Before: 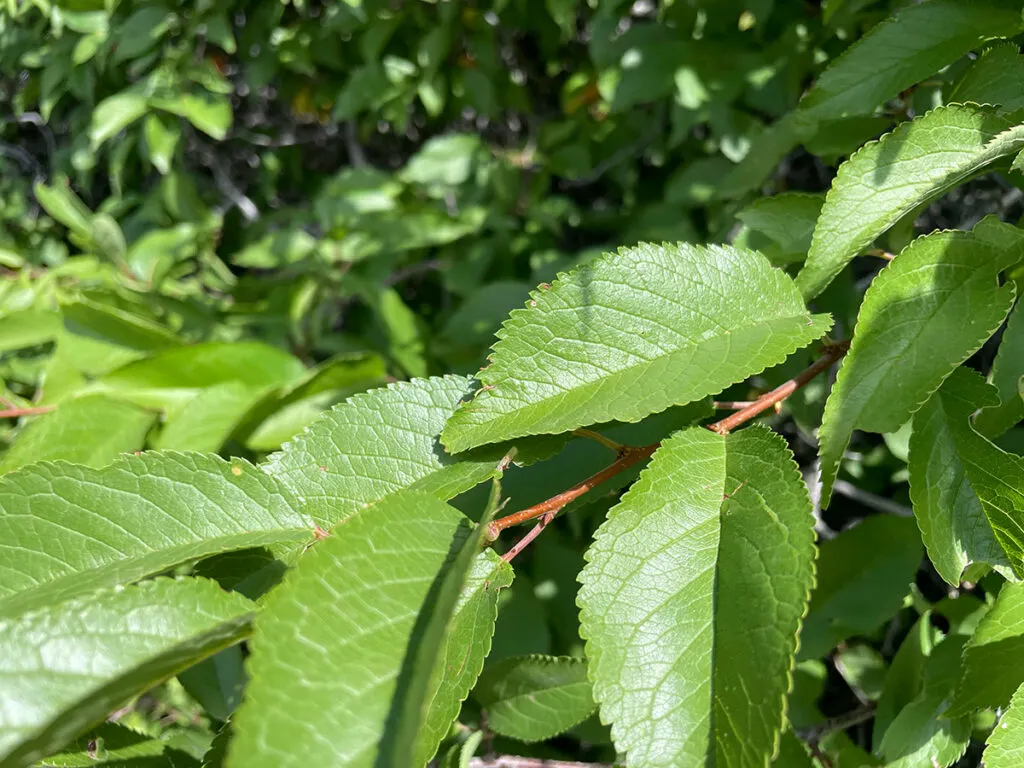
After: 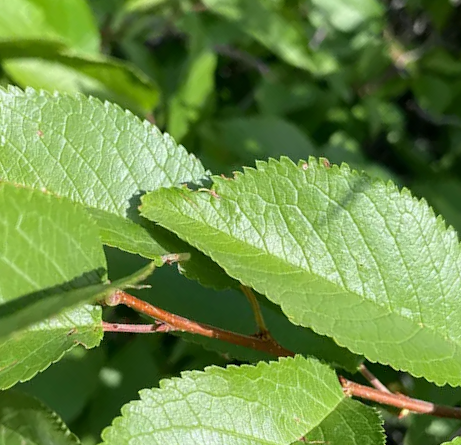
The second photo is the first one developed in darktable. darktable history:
crop and rotate: angle -45.3°, top 16.671%, right 0.853%, bottom 11.647%
